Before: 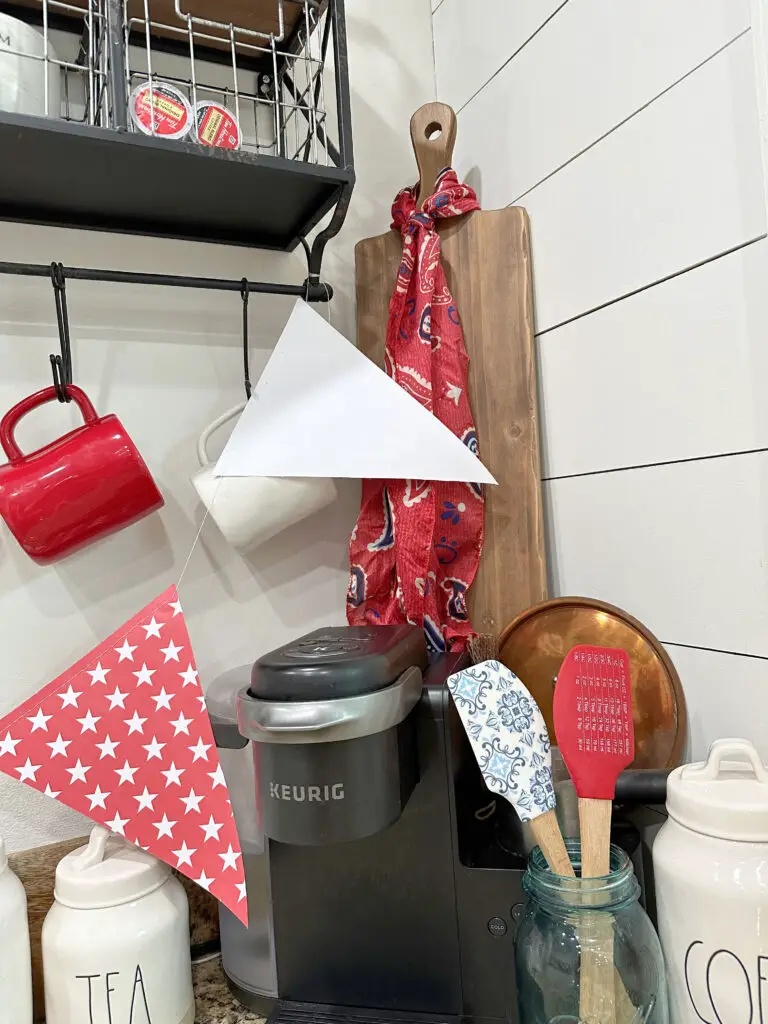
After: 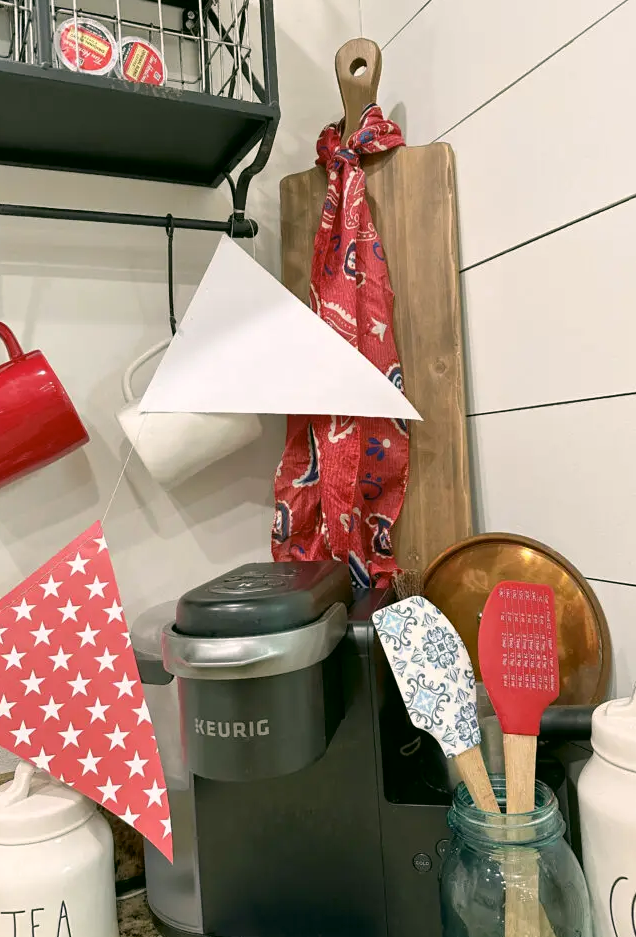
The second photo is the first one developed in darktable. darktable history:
color correction: highlights a* 4.02, highlights b* 4.98, shadows a* -7.55, shadows b* 4.98
crop: left 9.807%, top 6.259%, right 7.334%, bottom 2.177%
